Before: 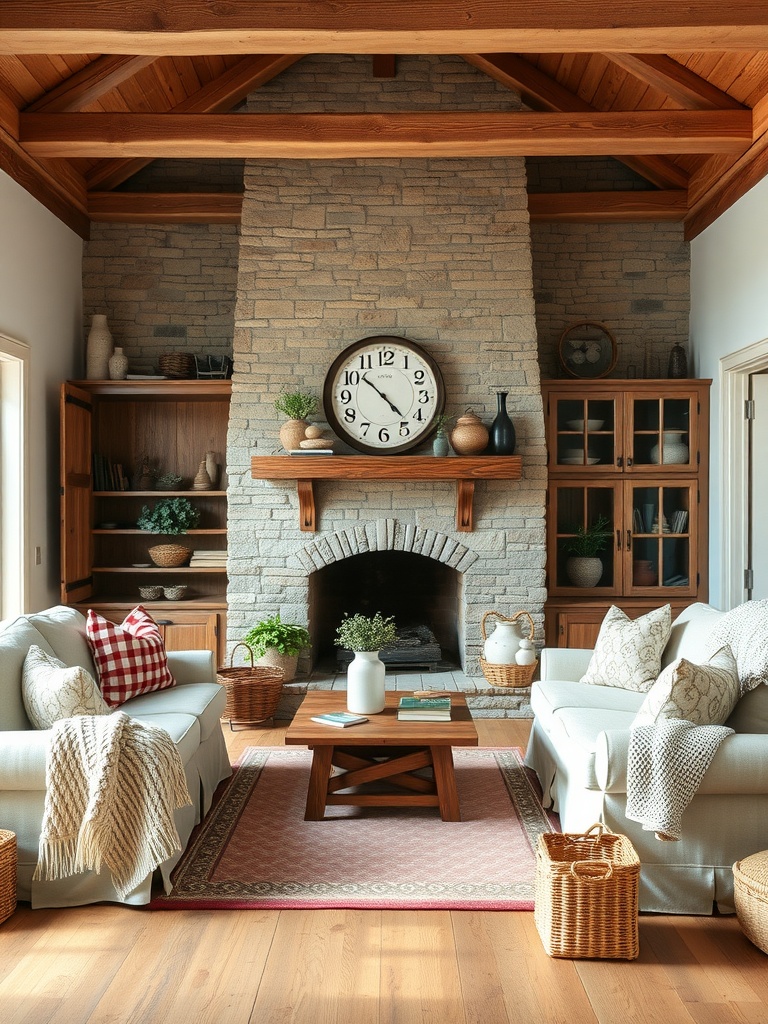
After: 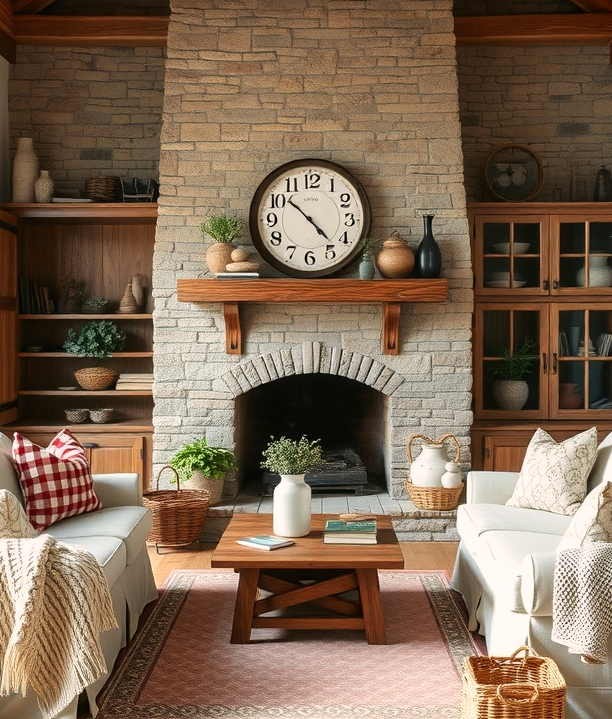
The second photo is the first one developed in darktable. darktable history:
color correction: highlights a* 5.75, highlights b* 4.85
crop: left 9.643%, top 17.373%, right 10.56%, bottom 12.406%
